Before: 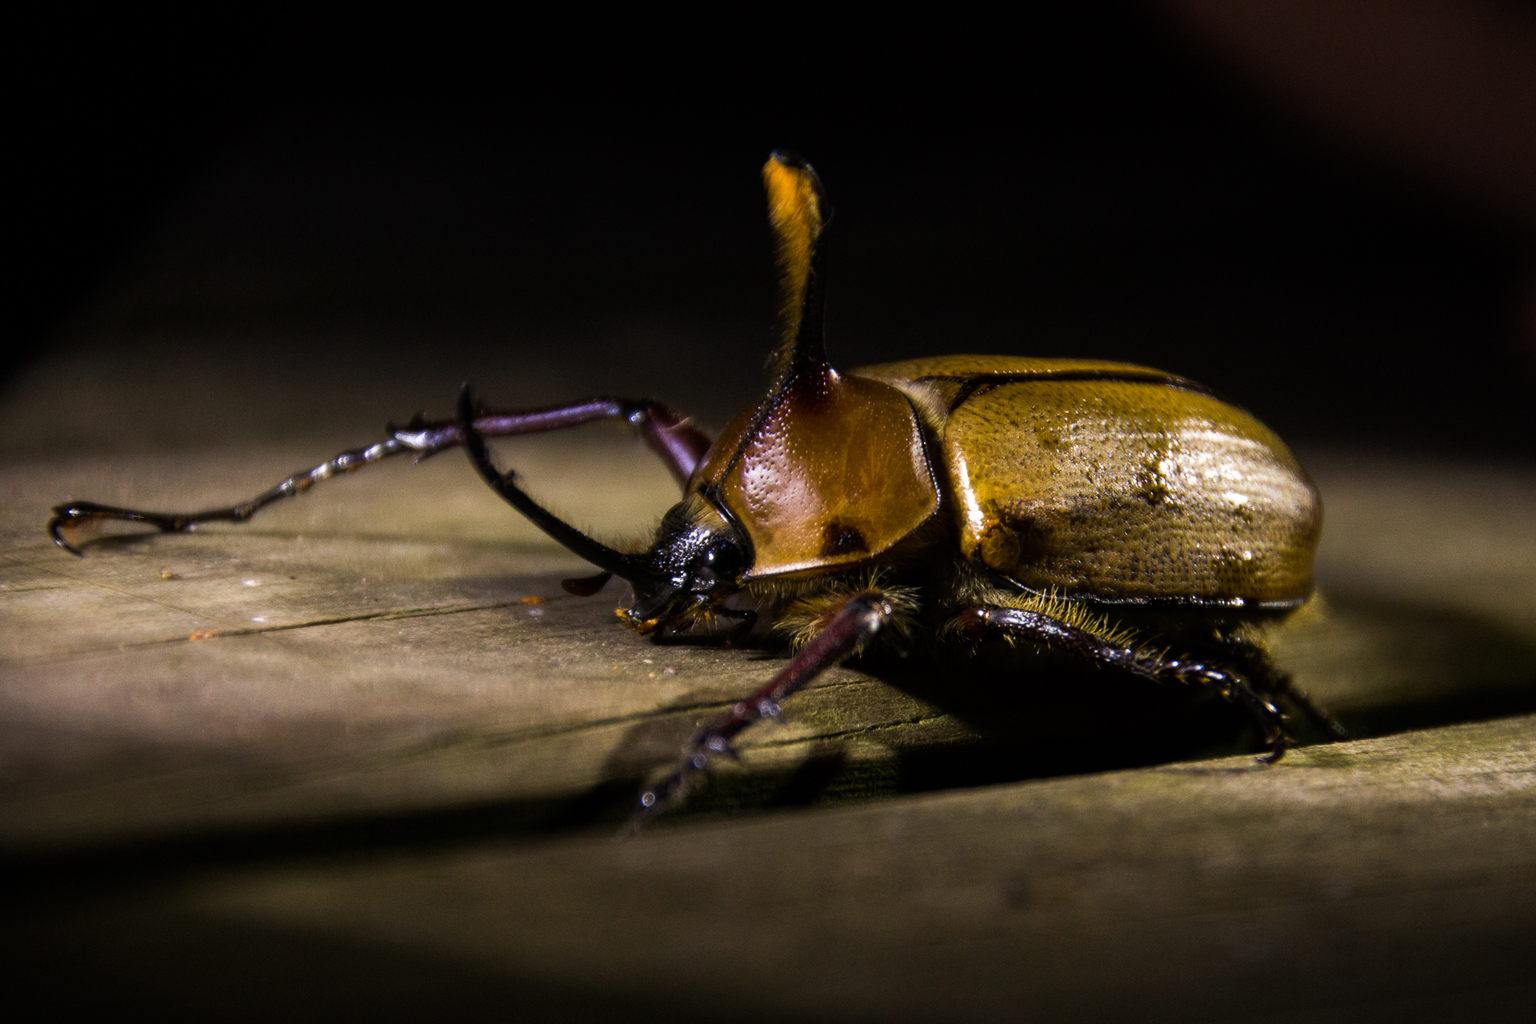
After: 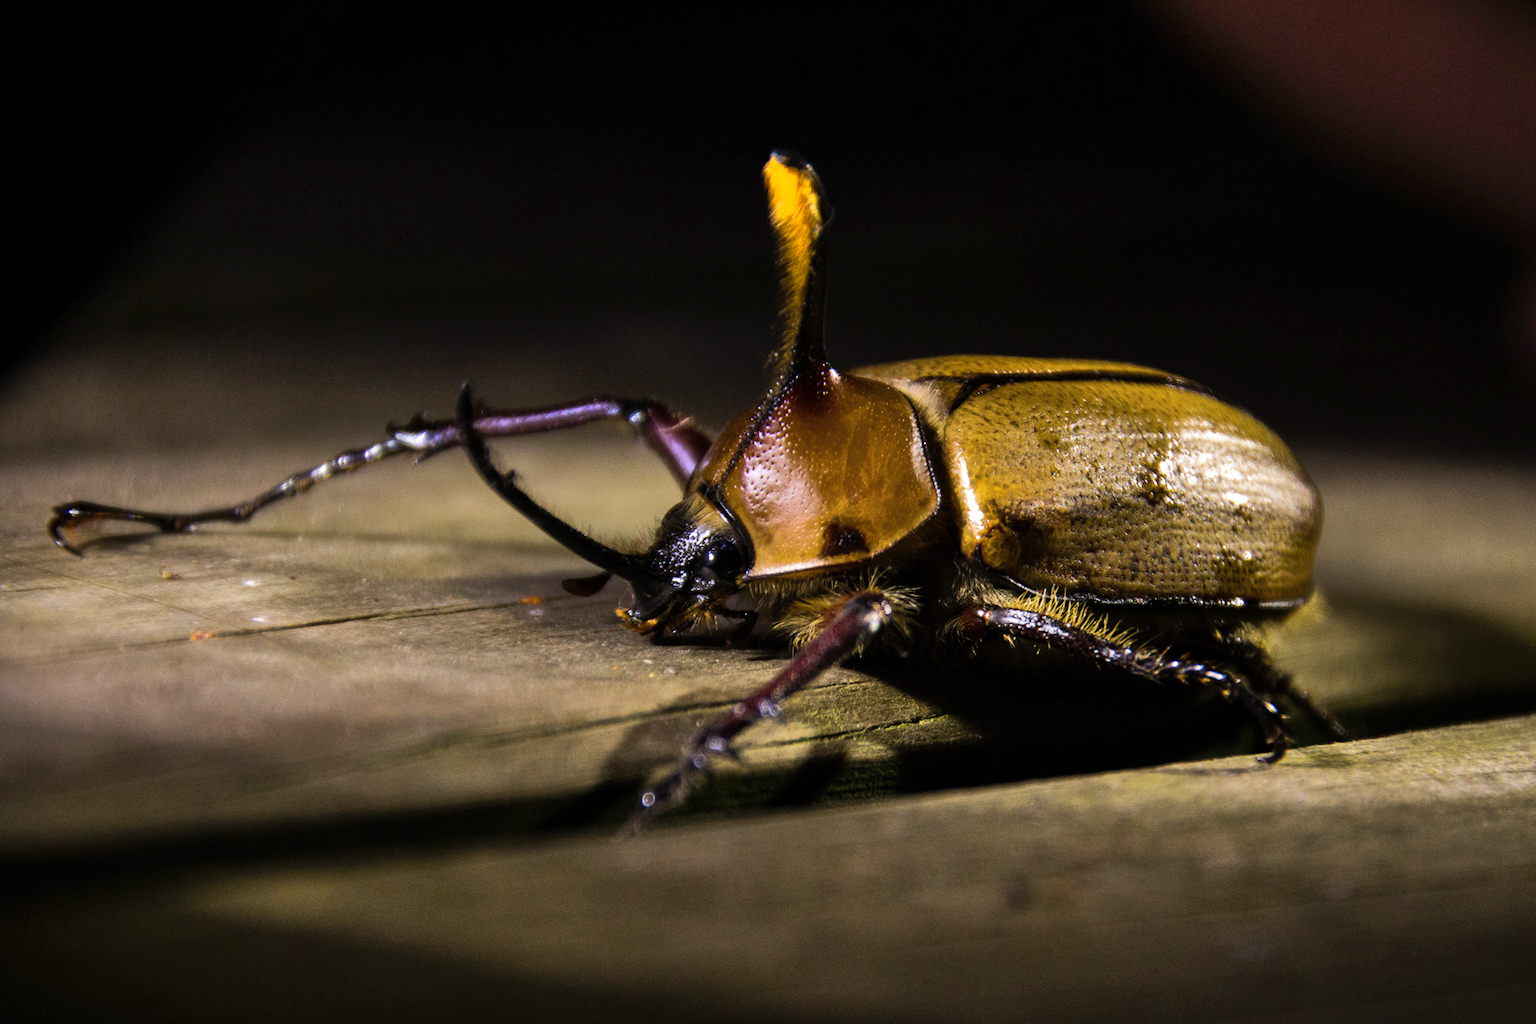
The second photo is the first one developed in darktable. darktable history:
exposure: exposure 0.081 EV, compensate highlight preservation false
shadows and highlights: low approximation 0.01, soften with gaussian
